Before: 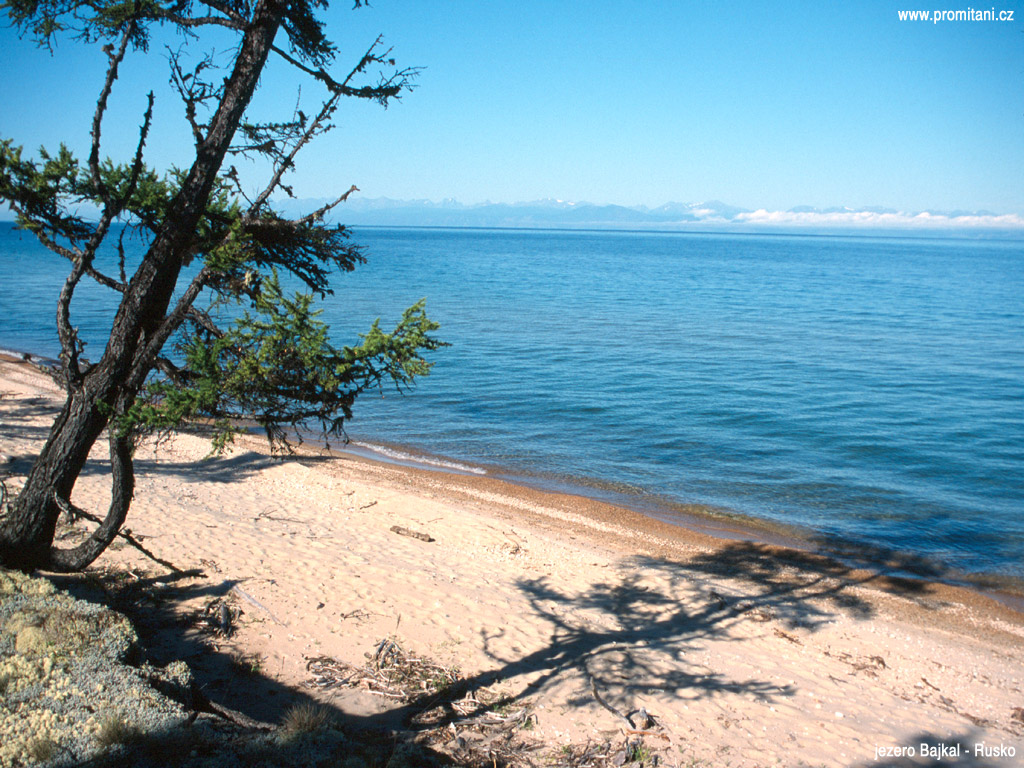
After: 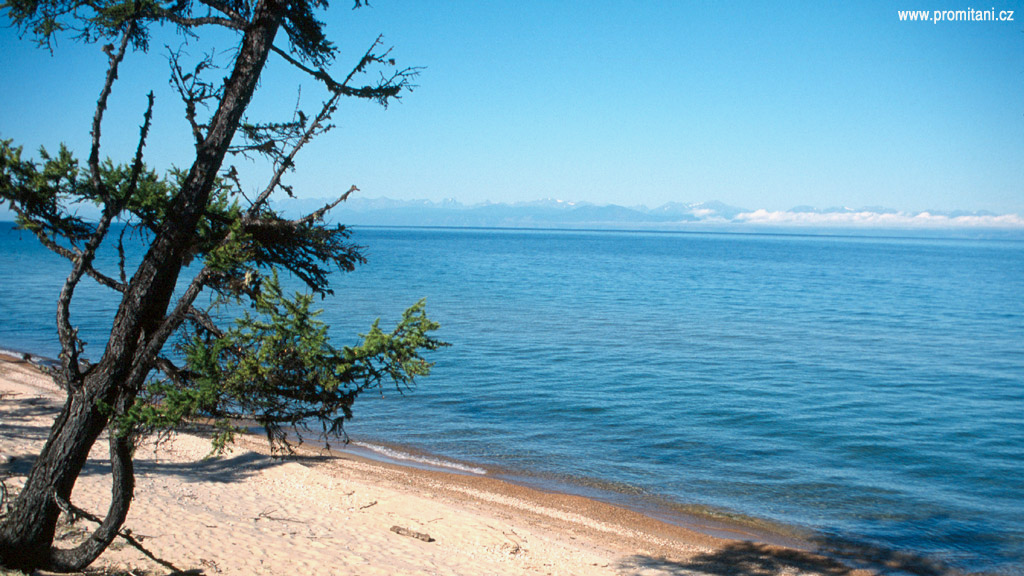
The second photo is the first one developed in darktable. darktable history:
crop: bottom 24.993%
exposure: black level correction 0.002, exposure -0.107 EV, compensate exposure bias true, compensate highlight preservation false
